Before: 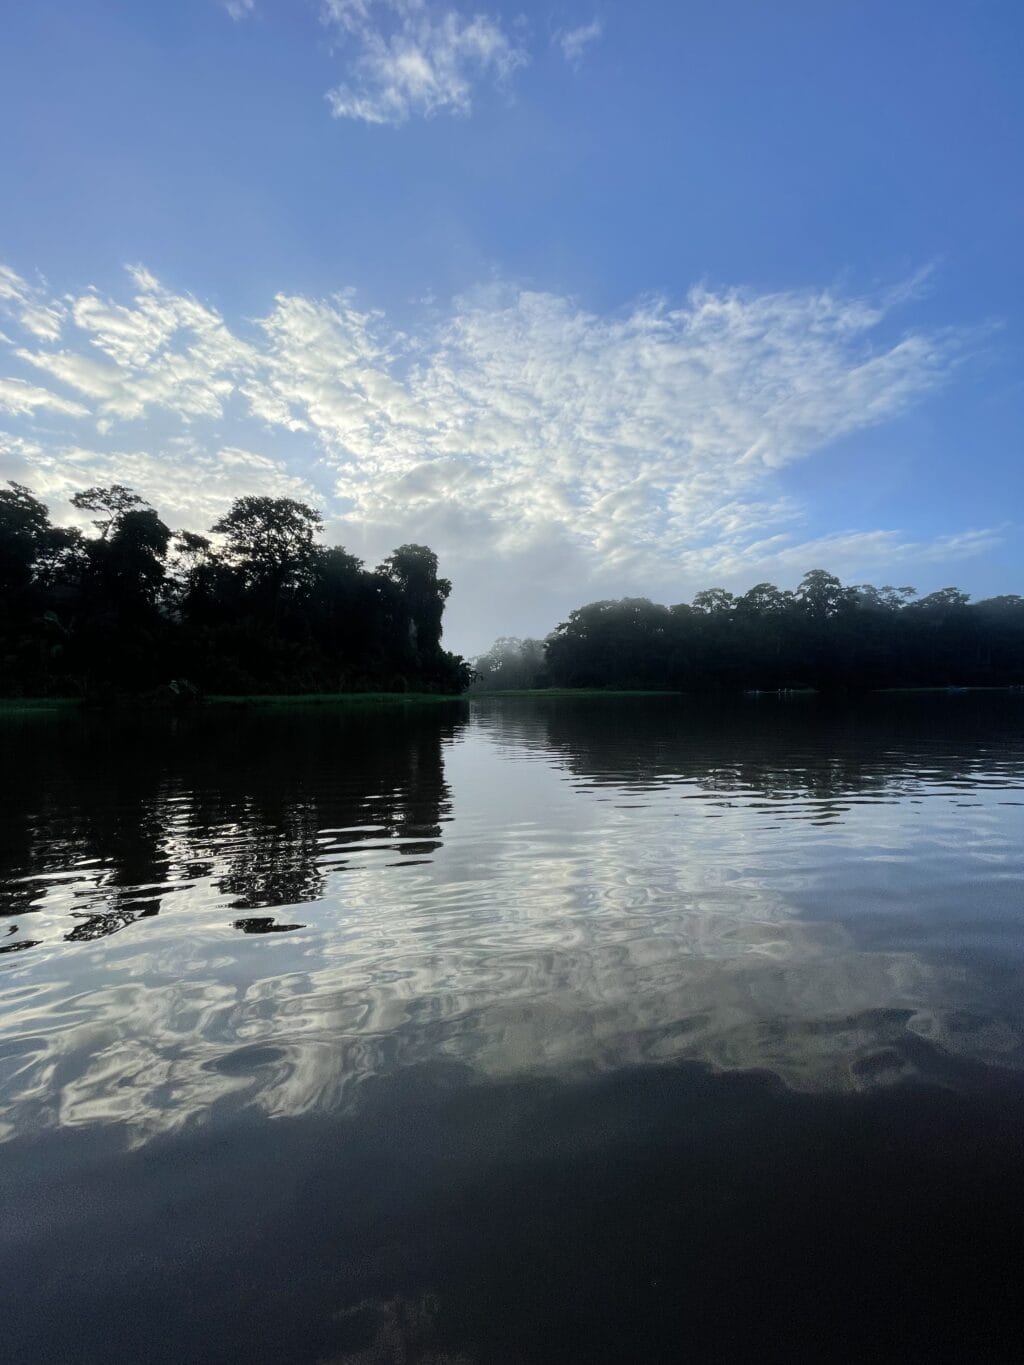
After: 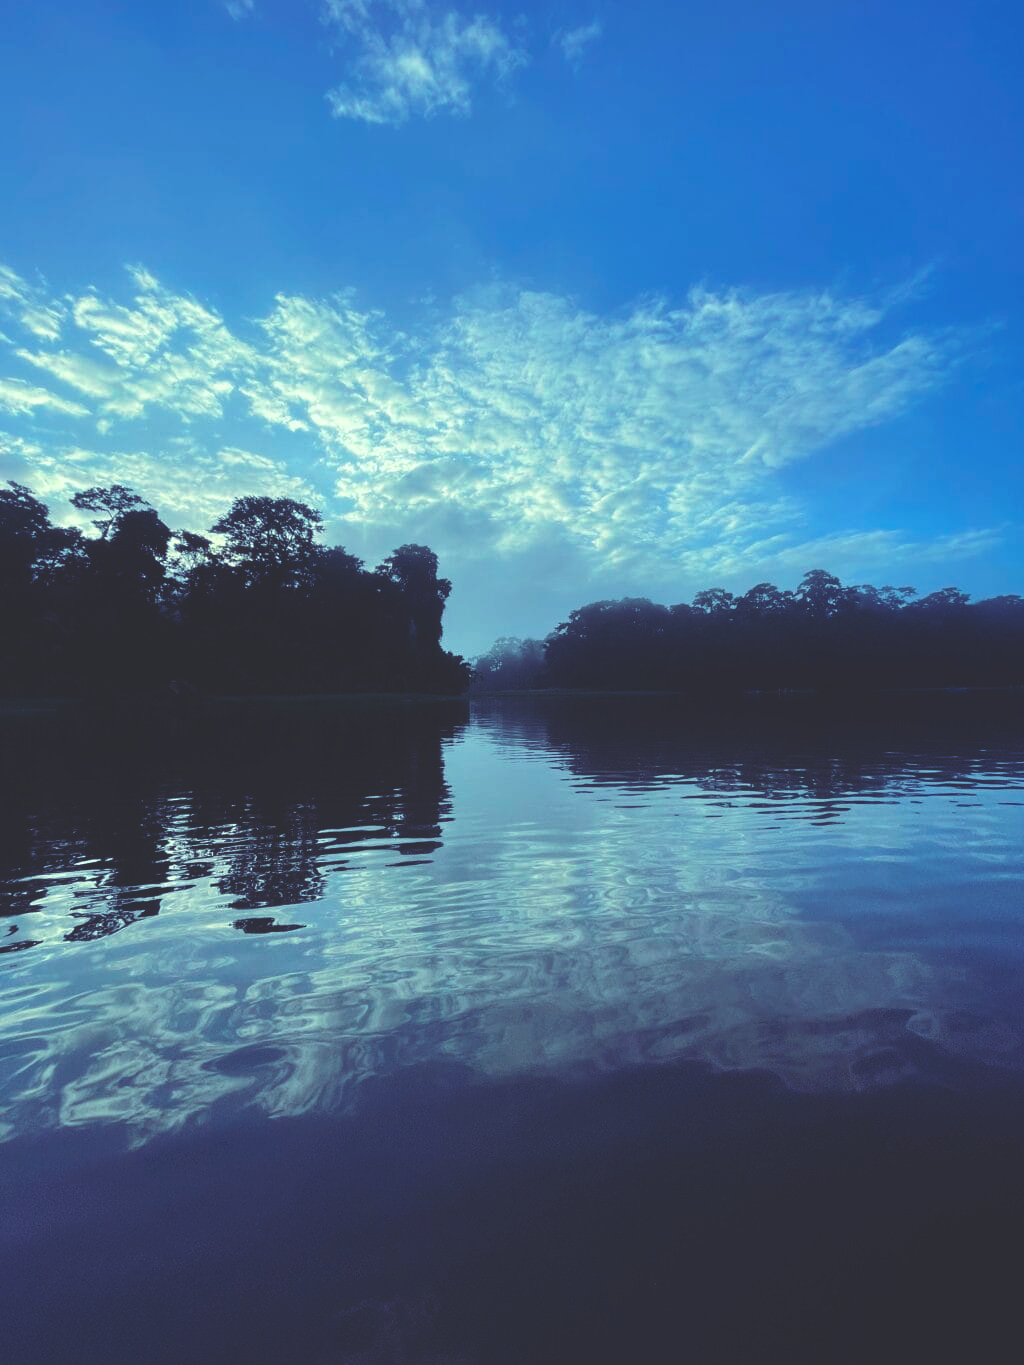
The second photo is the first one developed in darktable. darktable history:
color correction: highlights b* 3
contrast brightness saturation: contrast 0.05
rgb curve: curves: ch0 [(0, 0.186) (0.314, 0.284) (0.576, 0.466) (0.805, 0.691) (0.936, 0.886)]; ch1 [(0, 0.186) (0.314, 0.284) (0.581, 0.534) (0.771, 0.746) (0.936, 0.958)]; ch2 [(0, 0.216) (0.275, 0.39) (1, 1)], mode RGB, independent channels, compensate middle gray true, preserve colors none
